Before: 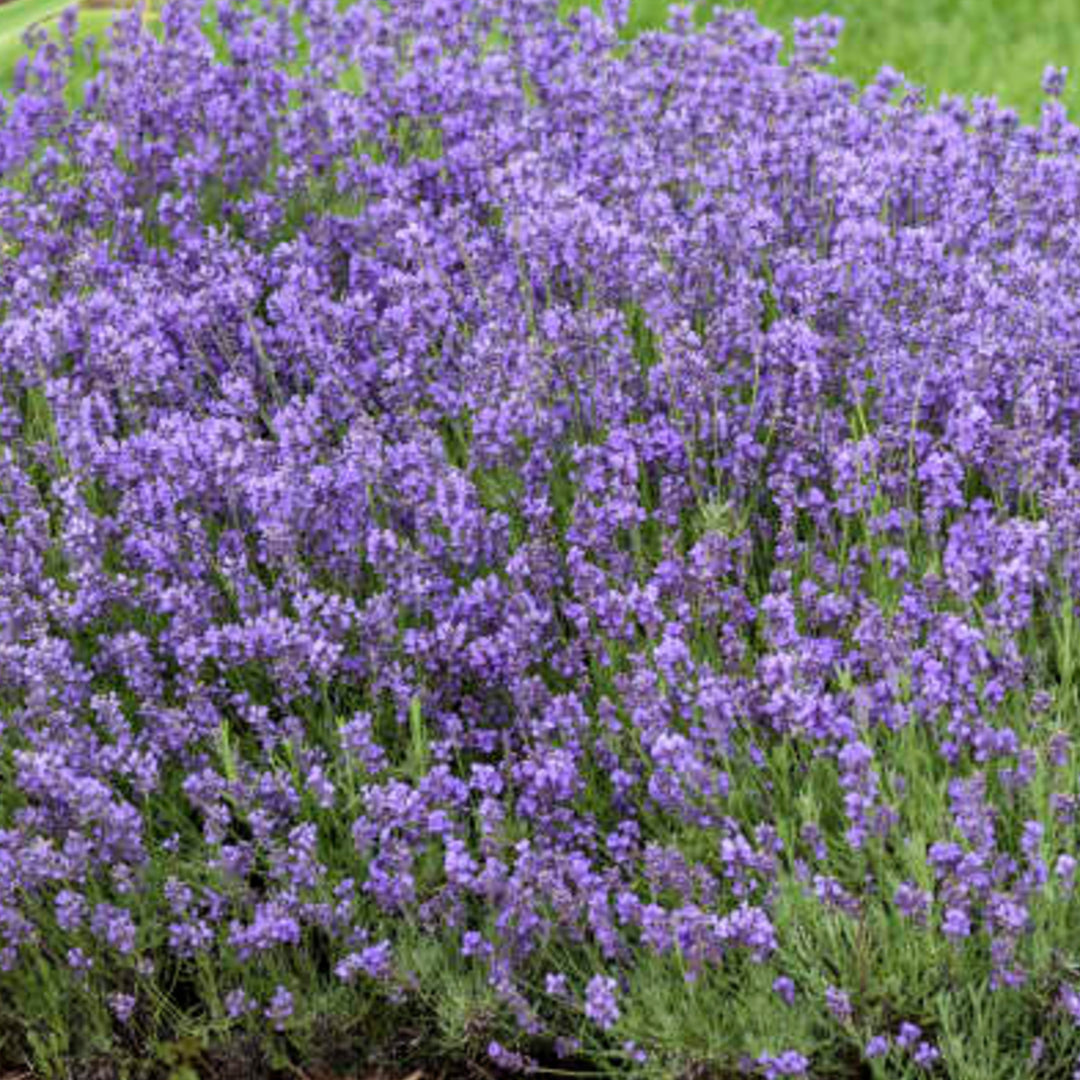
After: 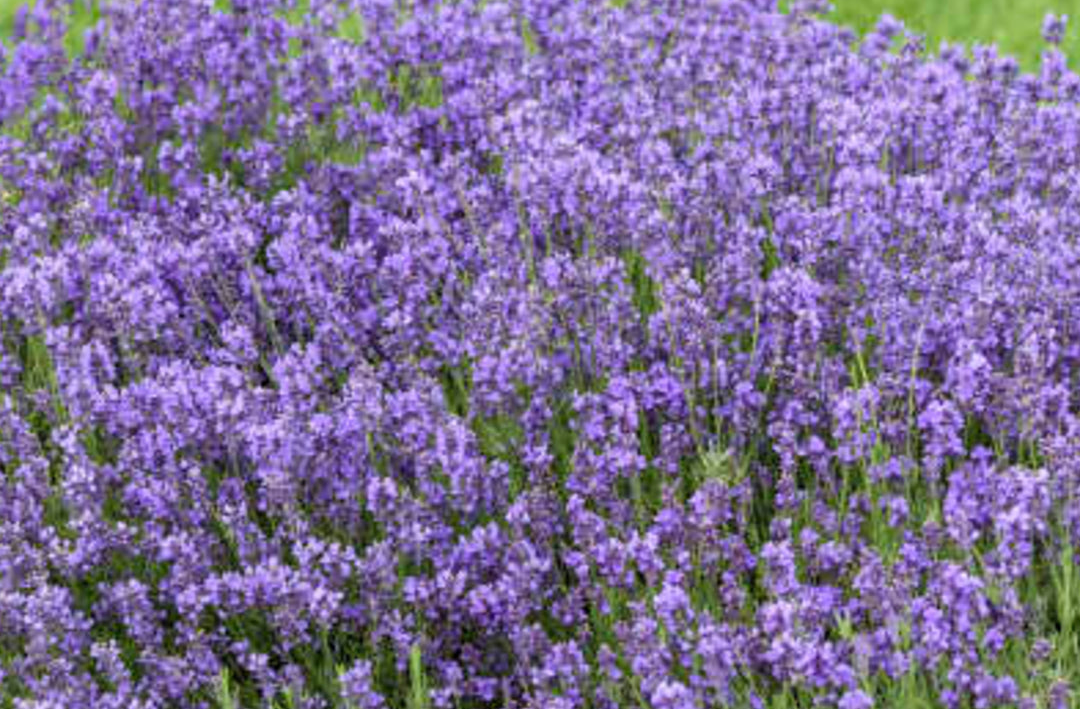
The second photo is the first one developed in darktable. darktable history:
crop and rotate: top 4.848%, bottom 29.503%
base curve: exposure shift 0, preserve colors none
local contrast: mode bilateral grid, contrast 20, coarseness 50, detail 102%, midtone range 0.2
